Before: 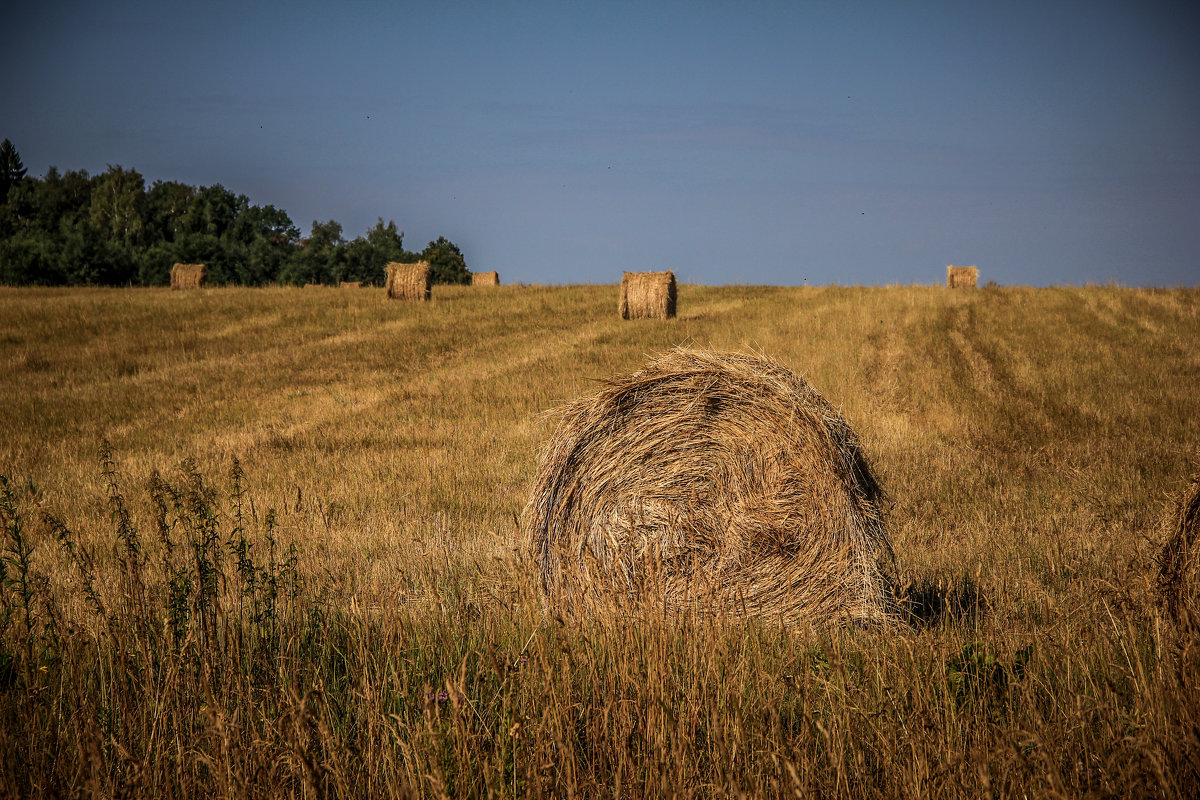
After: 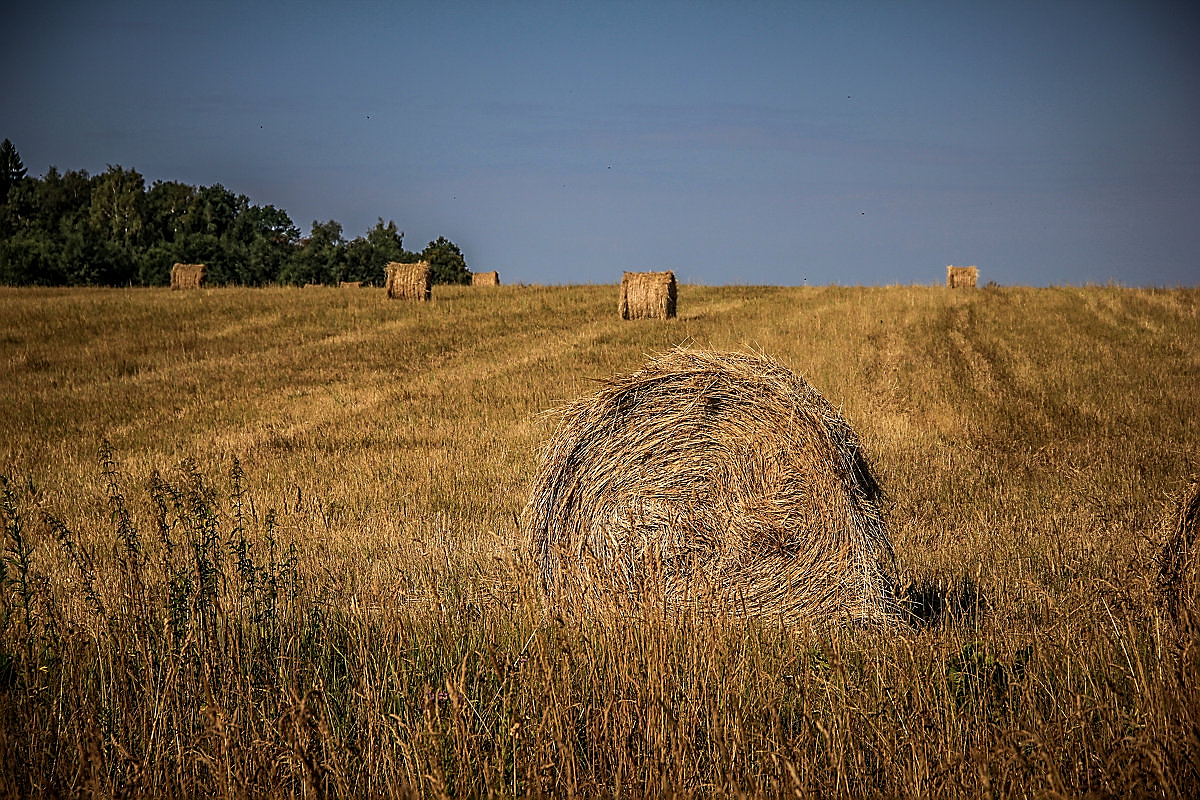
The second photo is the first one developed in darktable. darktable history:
sharpen: radius 1.412, amount 1.262, threshold 0.702
tone equalizer: edges refinement/feathering 500, mask exposure compensation -1.57 EV, preserve details guided filter
